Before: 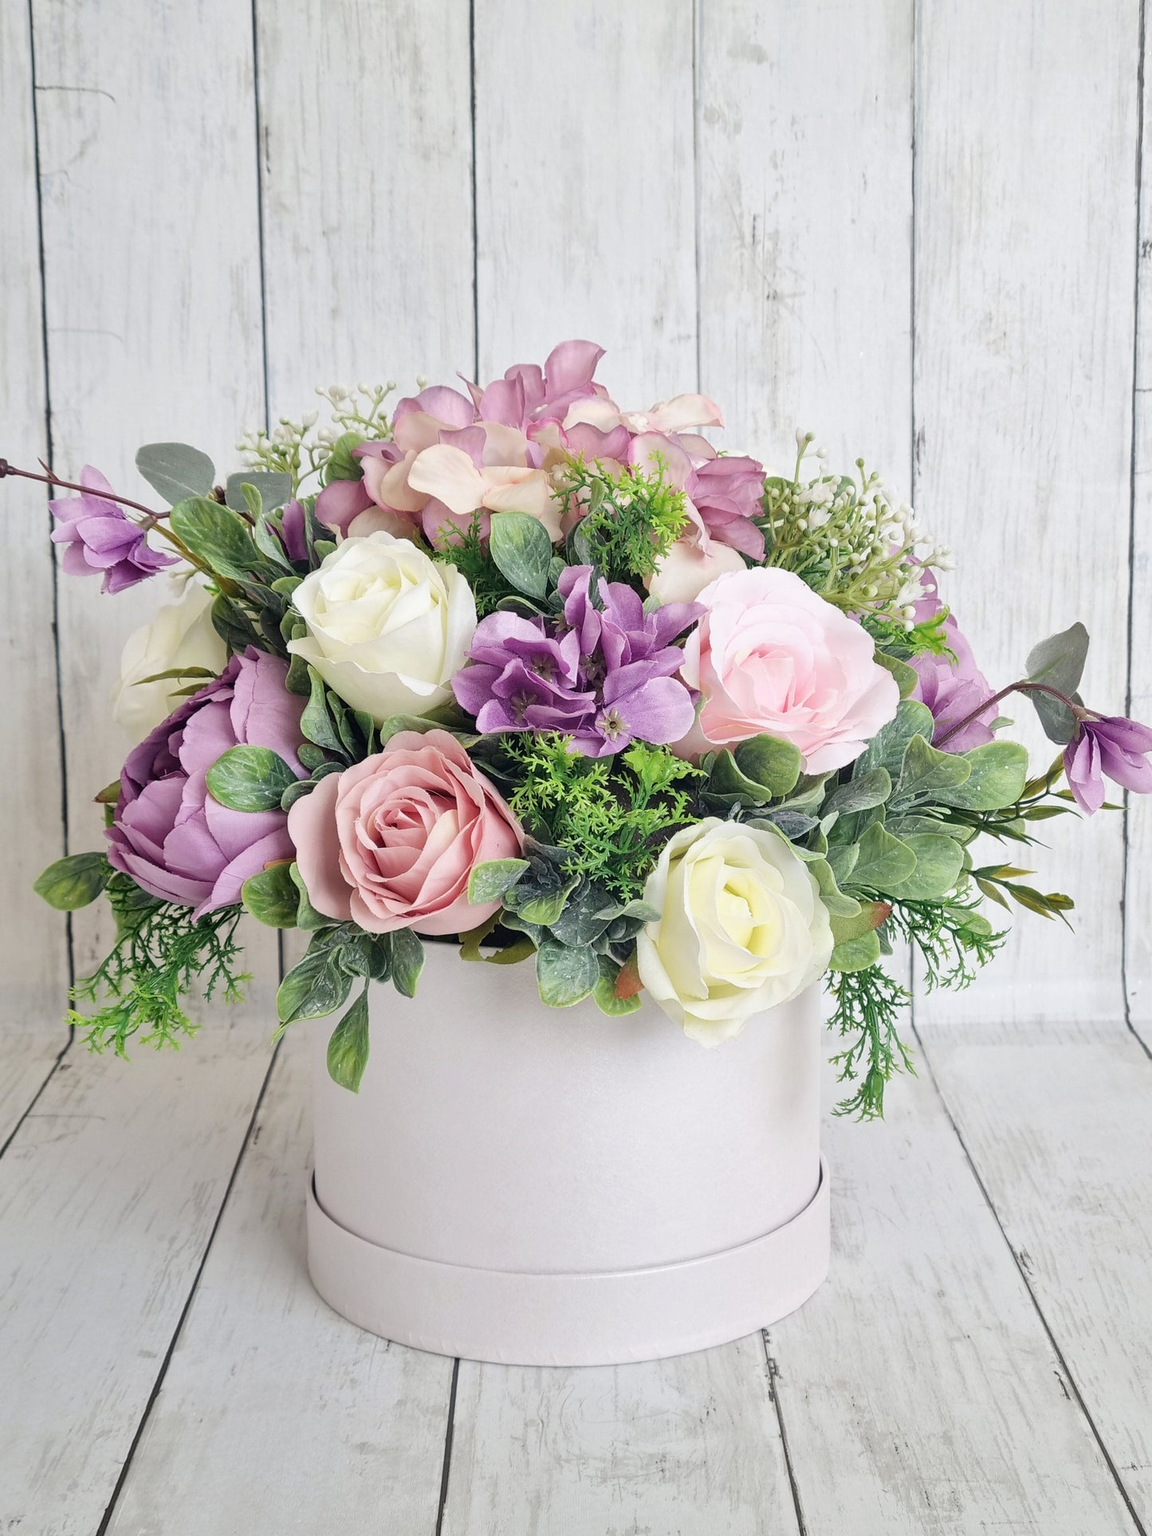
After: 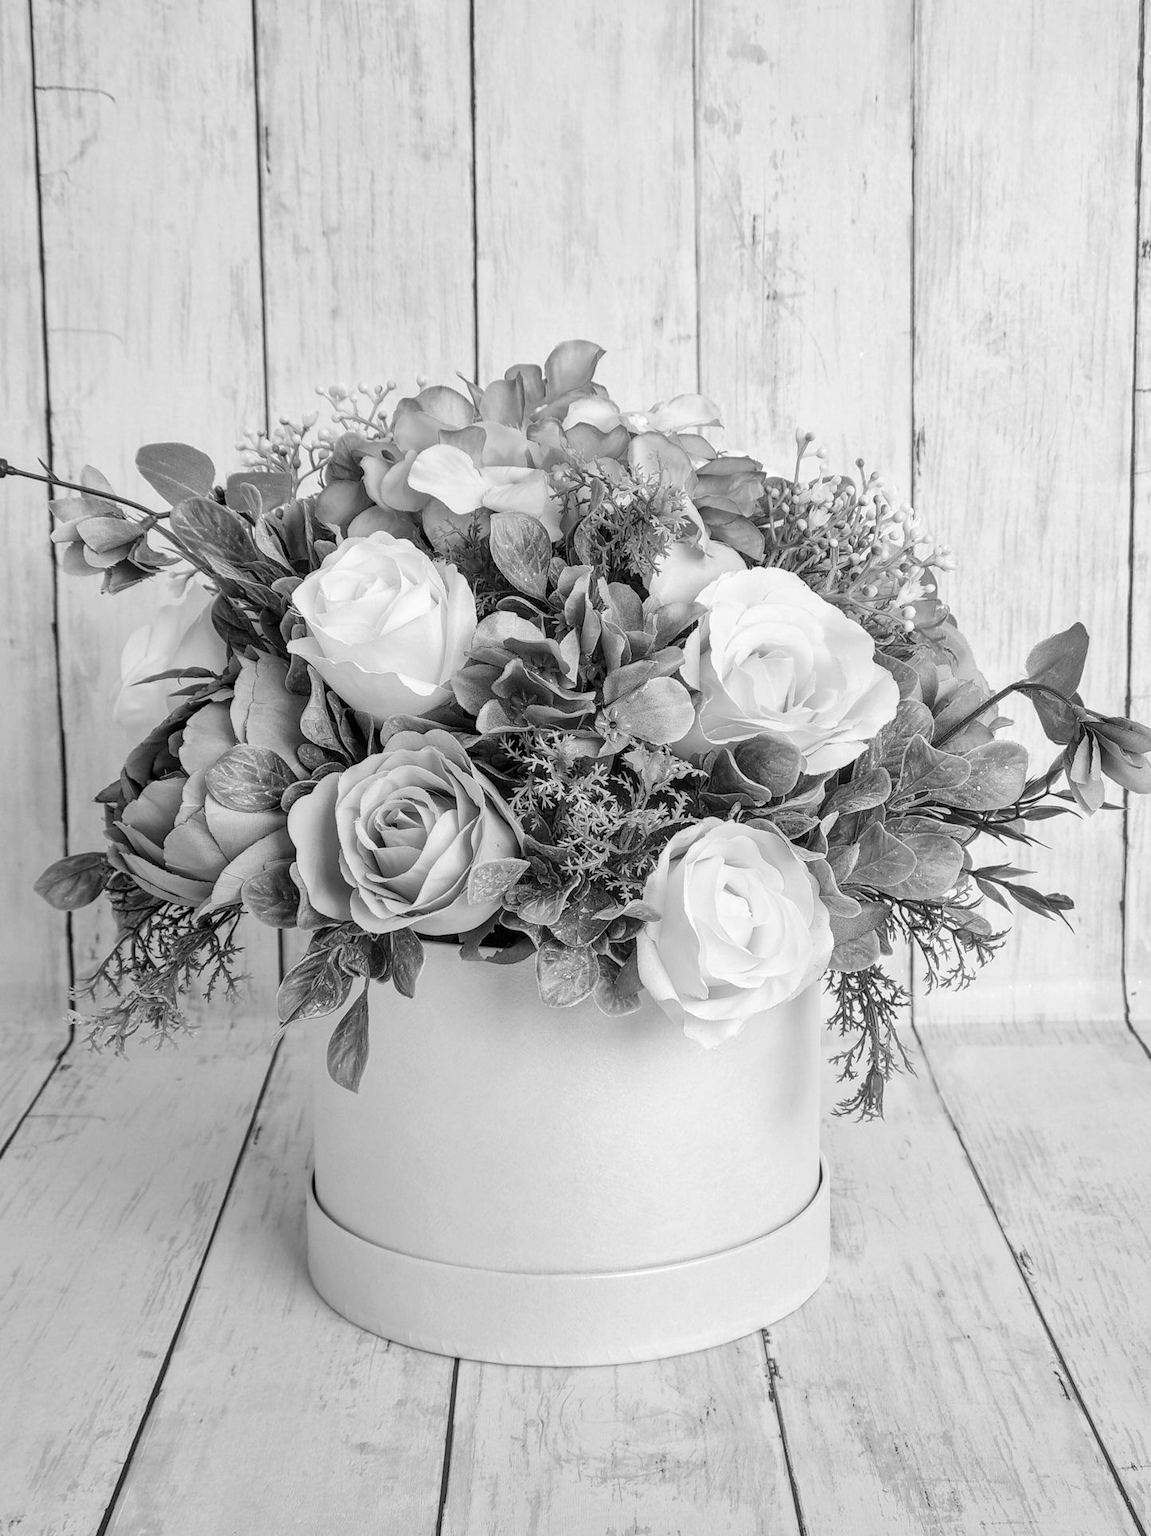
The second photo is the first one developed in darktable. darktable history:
monochrome: on, module defaults
local contrast: detail 130%
color balance rgb: perceptual saturation grading › global saturation 10%, global vibrance 10%
